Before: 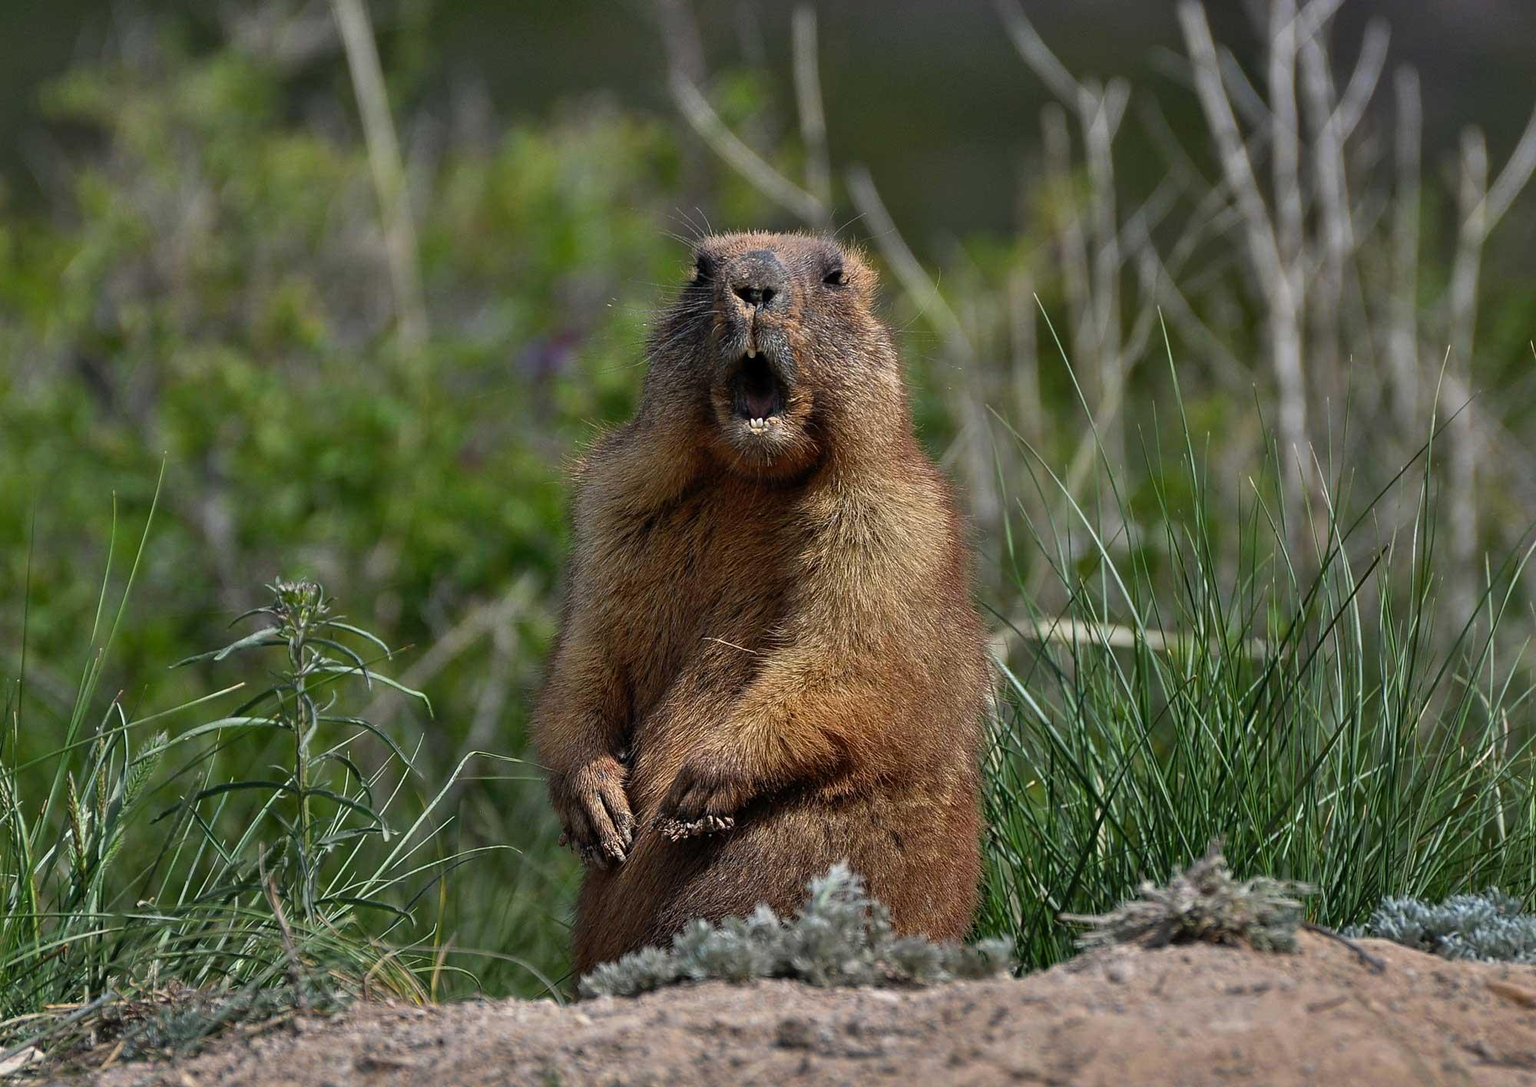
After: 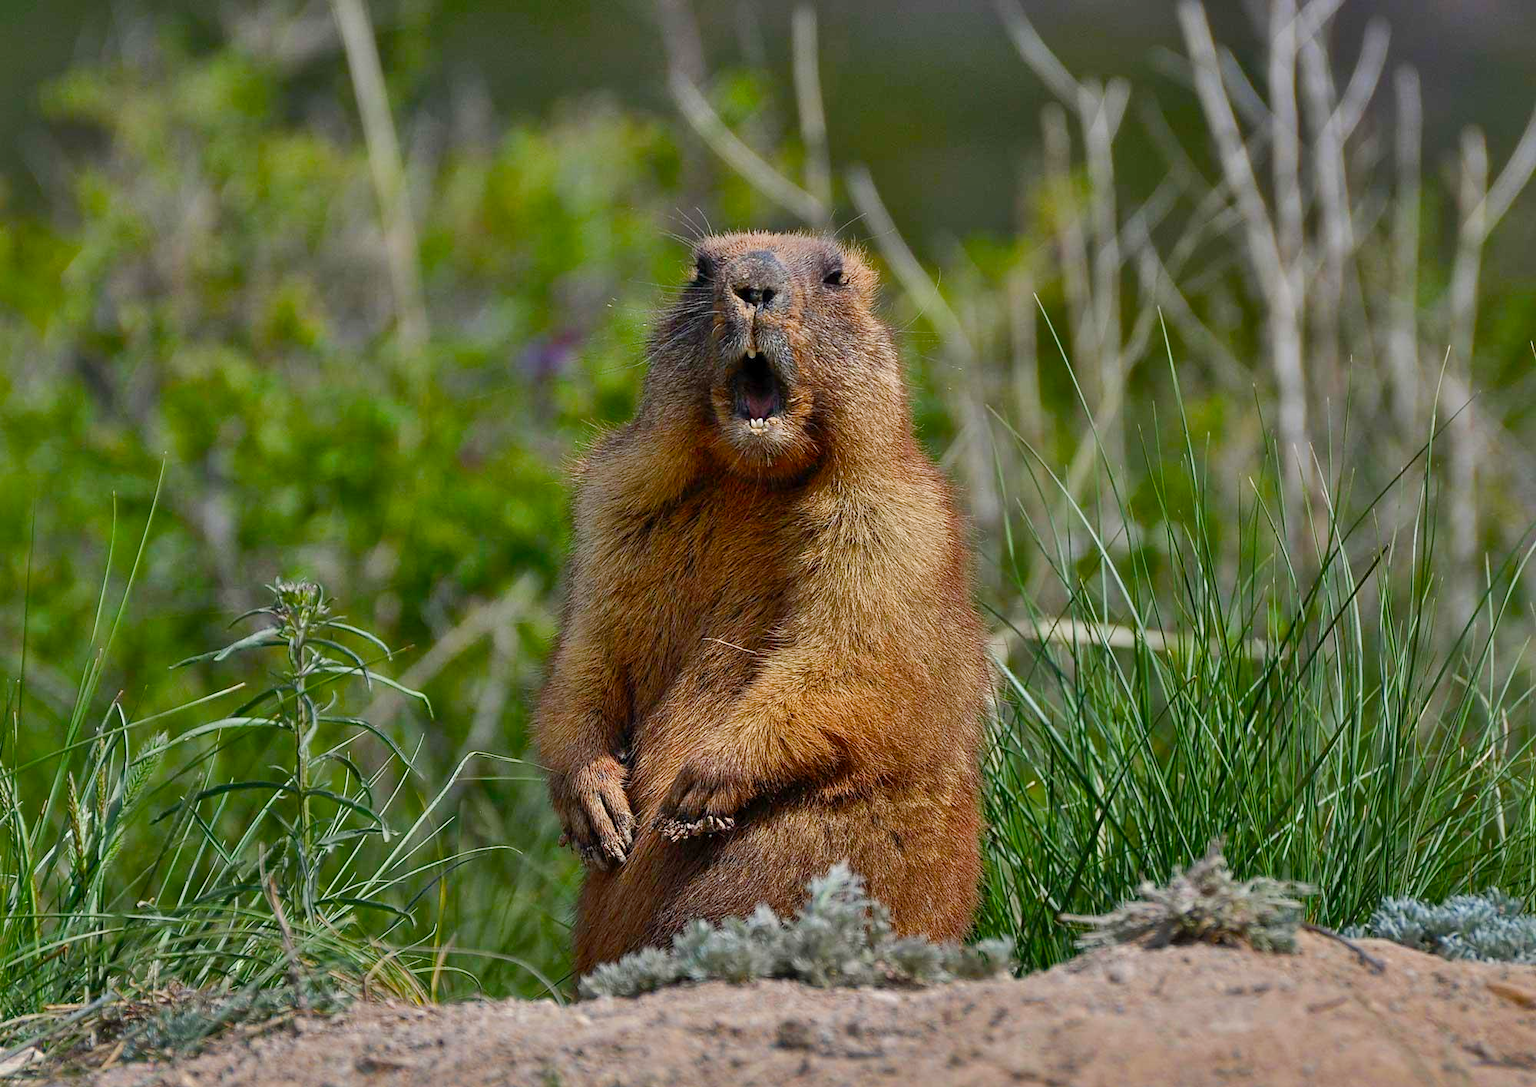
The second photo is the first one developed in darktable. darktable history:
color balance rgb: linear chroma grading › shadows -9.976%, linear chroma grading › global chroma 19.798%, perceptual saturation grading › global saturation 20%, perceptual saturation grading › highlights -49.596%, perceptual saturation grading › shadows 25.778%, perceptual brilliance grading › mid-tones 9.835%, perceptual brilliance grading › shadows 14.201%
contrast brightness saturation: contrast 0.083, saturation 0.024
shadows and highlights: on, module defaults
